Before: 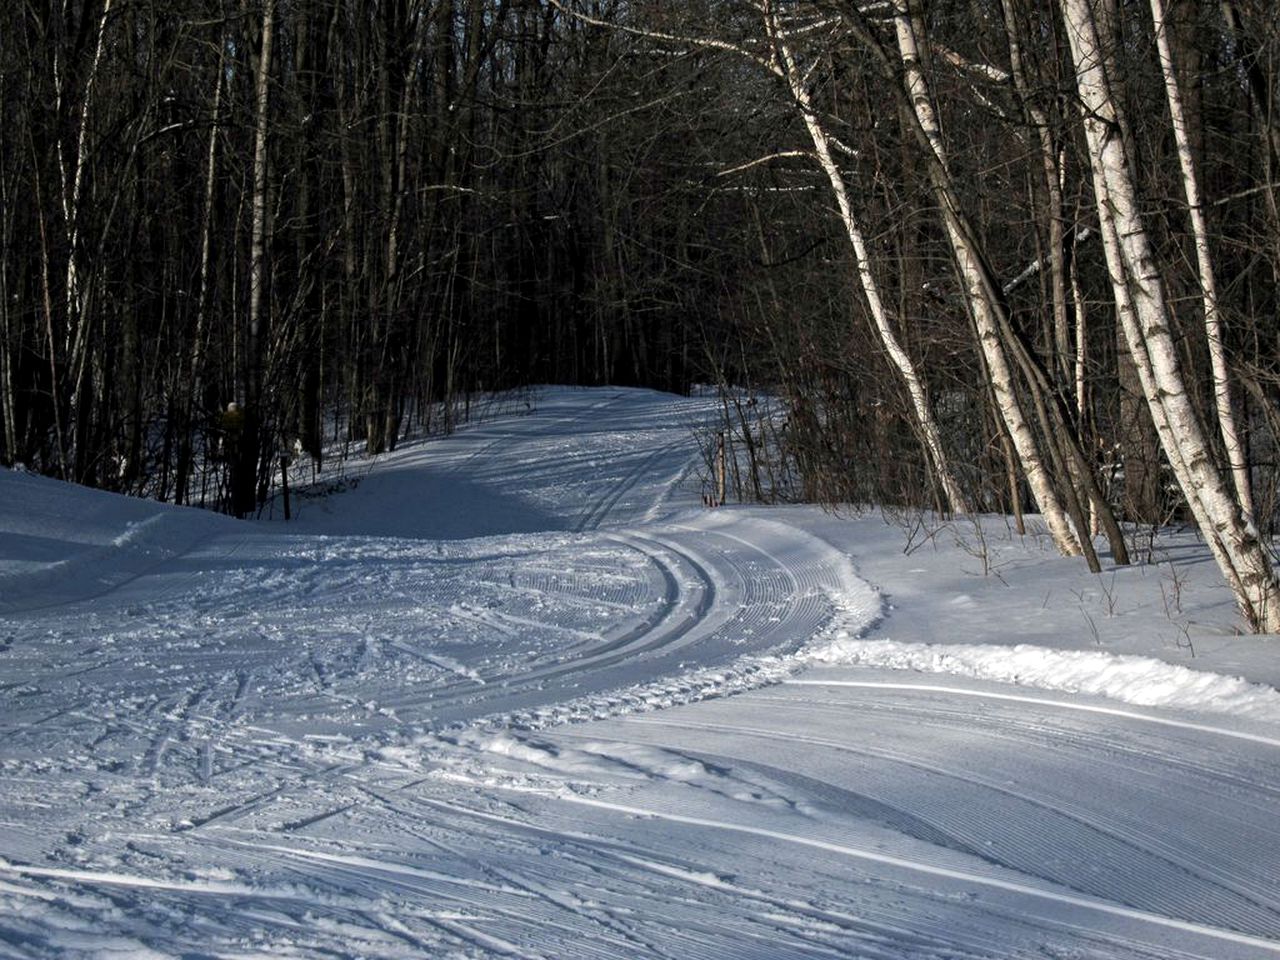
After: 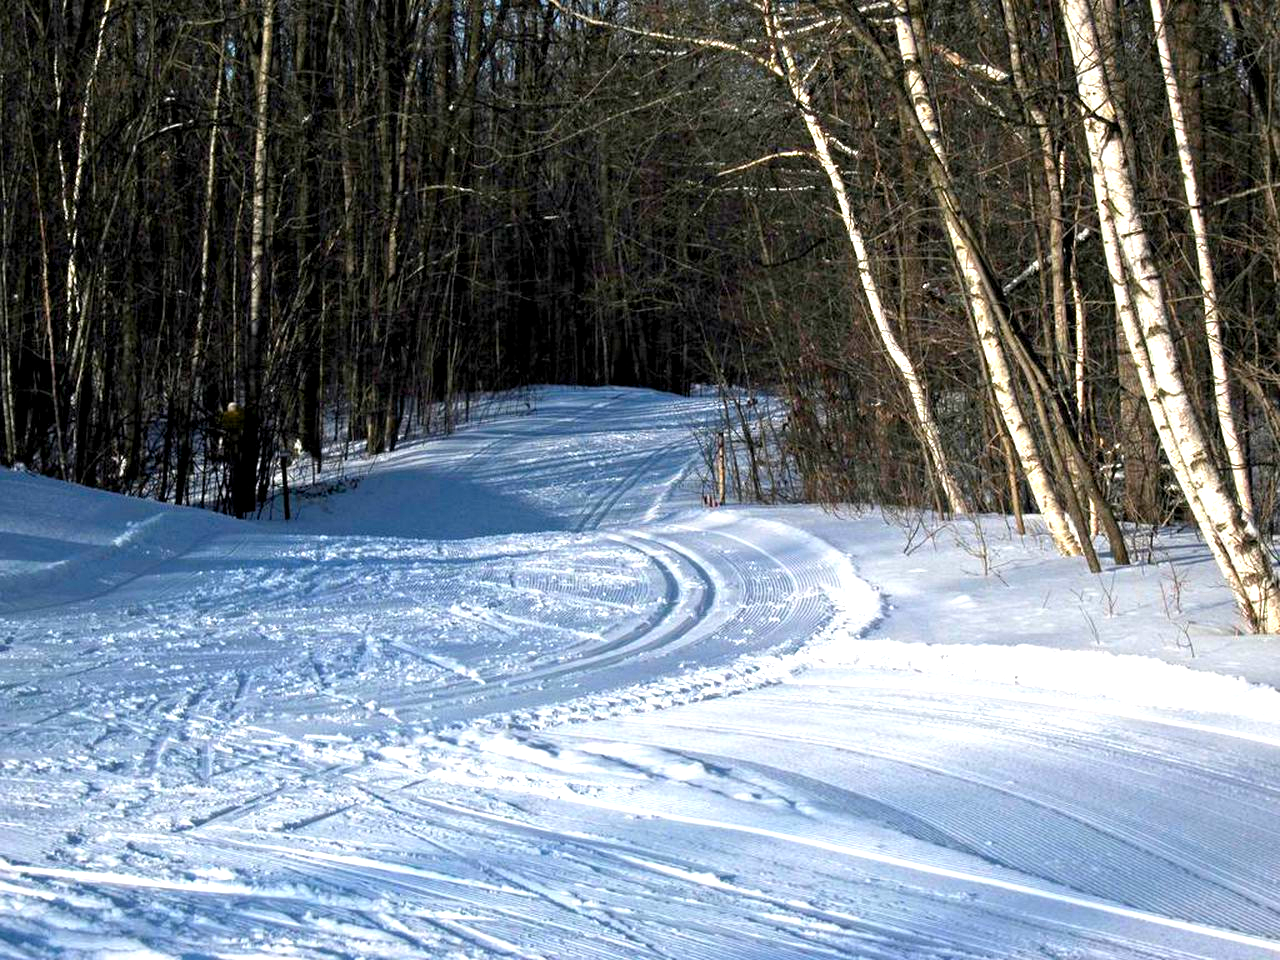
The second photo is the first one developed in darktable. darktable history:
color balance rgb: perceptual saturation grading › global saturation 40%, global vibrance 15%
exposure: black level correction 0.001, exposure 1.129 EV, compensate exposure bias true, compensate highlight preservation false
